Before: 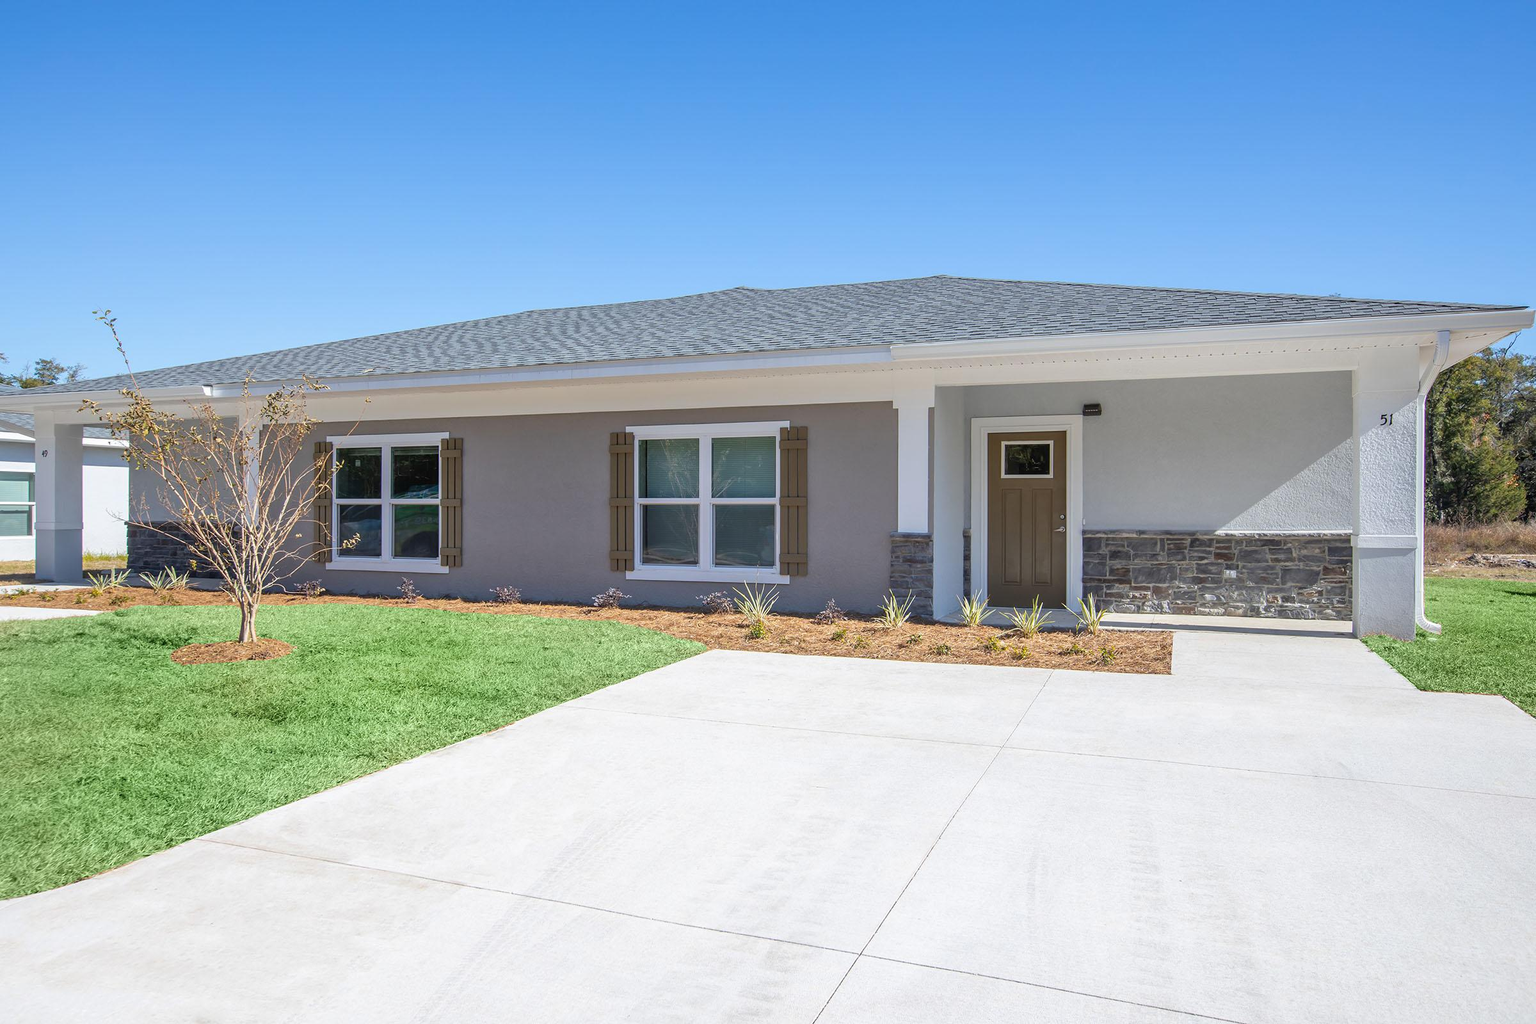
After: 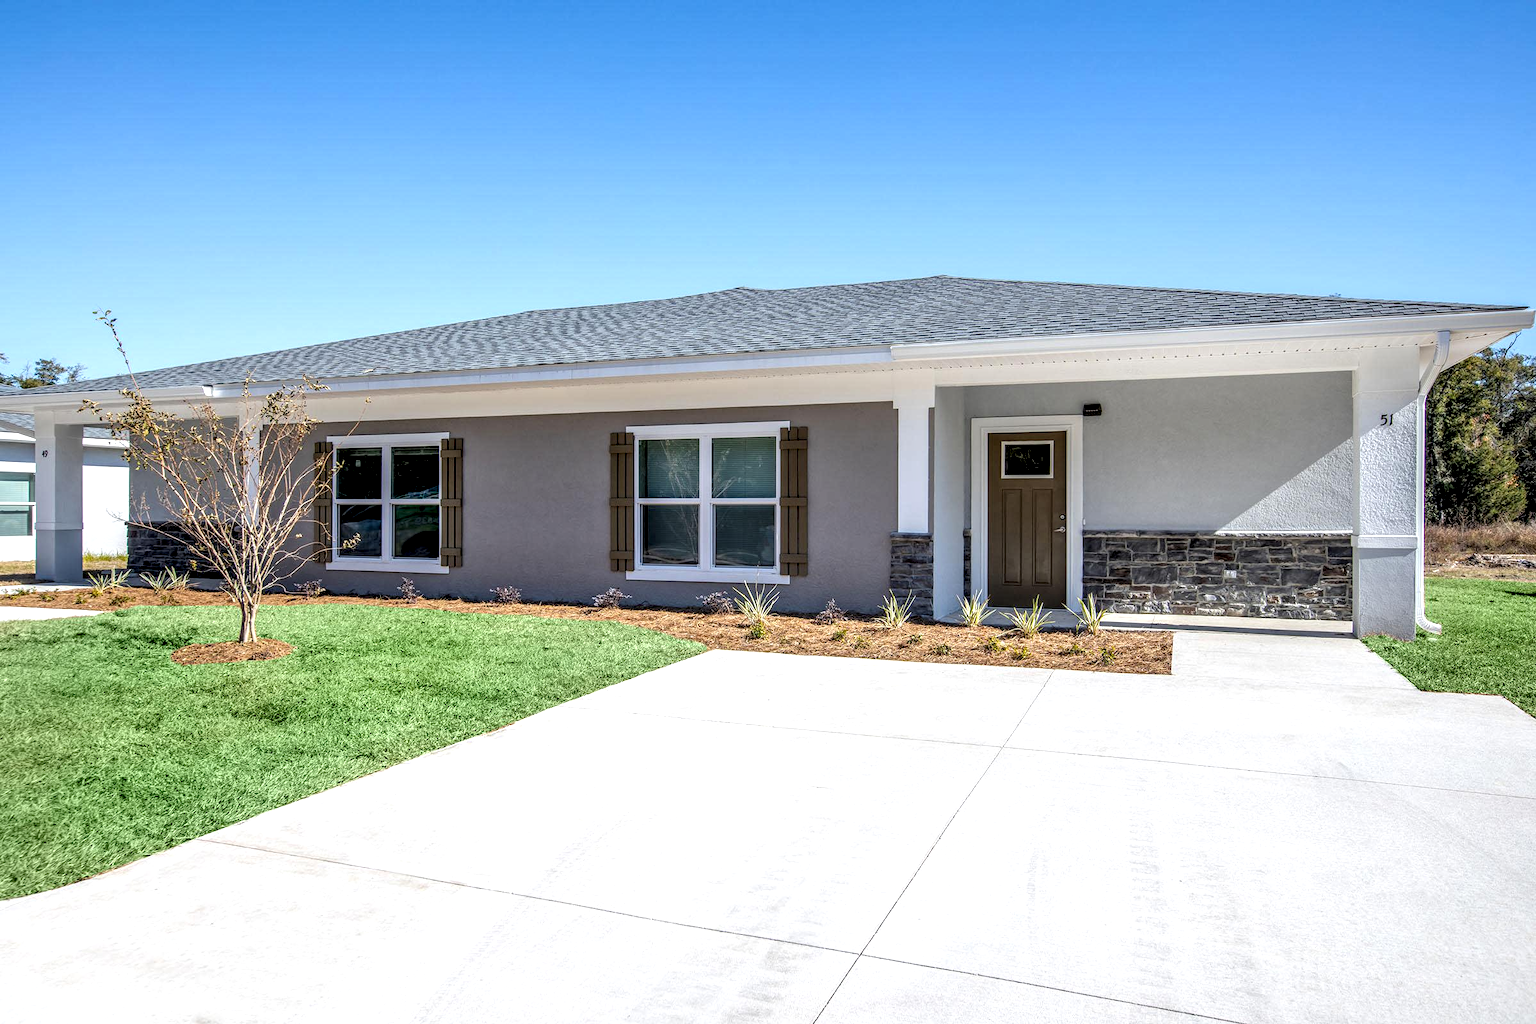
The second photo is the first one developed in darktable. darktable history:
rgb levels: levels [[0.013, 0.434, 0.89], [0, 0.5, 1], [0, 0.5, 1]]
local contrast: highlights 20%, shadows 70%, detail 170%
